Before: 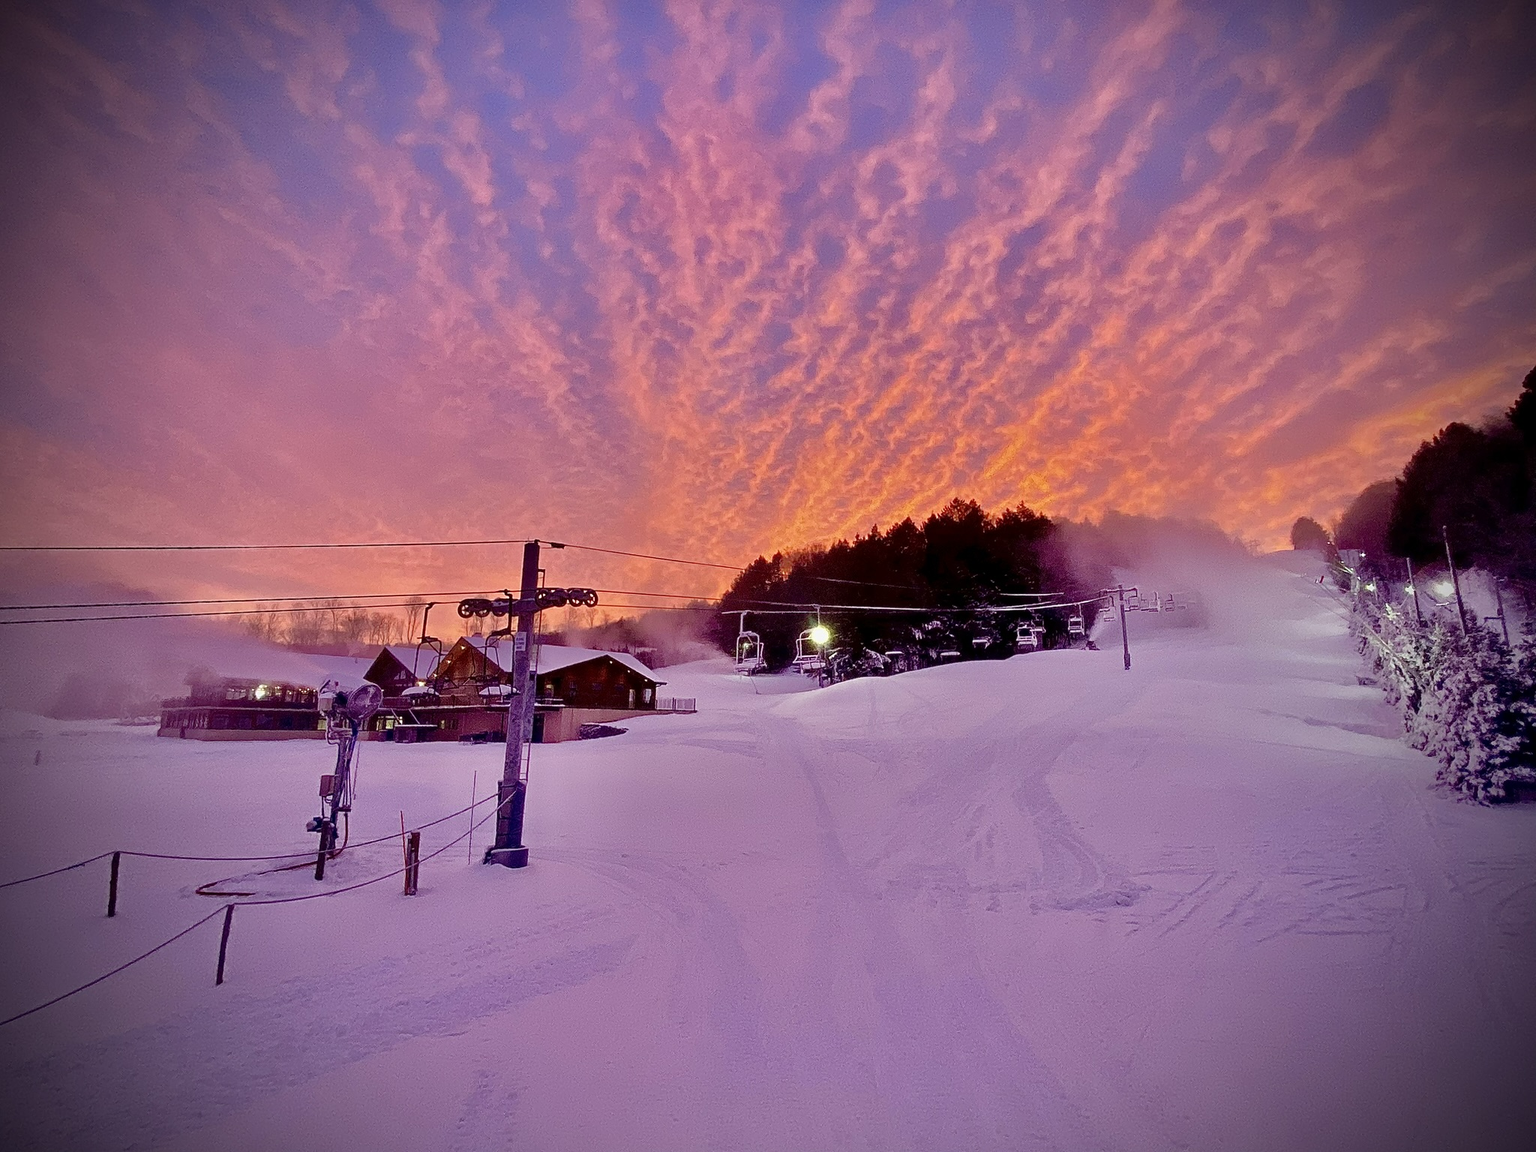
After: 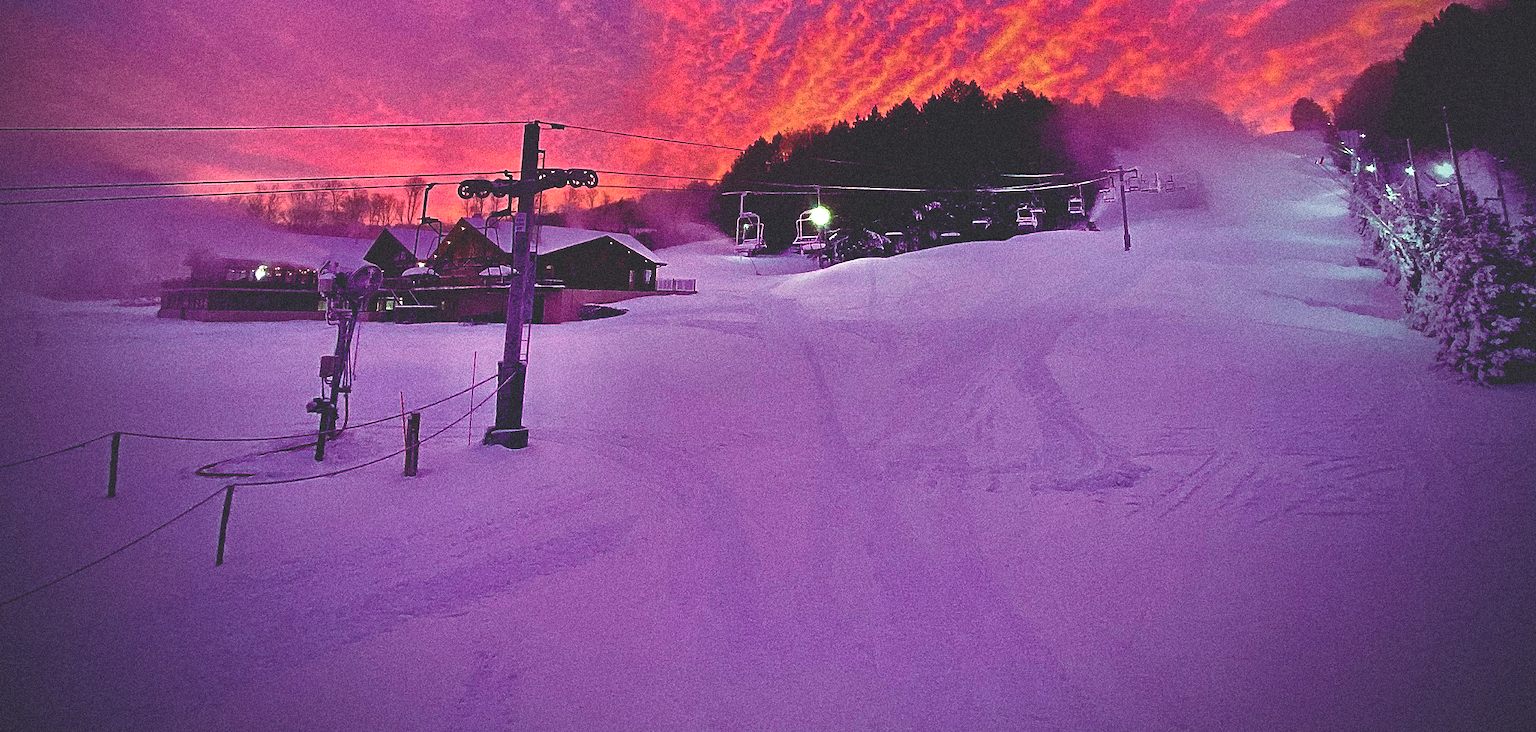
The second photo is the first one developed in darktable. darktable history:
grain: coarseness 14.49 ISO, strength 48.04%, mid-tones bias 35%
color balance rgb: linear chroma grading › global chroma 9%, perceptual saturation grading › global saturation 36%, perceptual saturation grading › shadows 35%, perceptual brilliance grading › global brilliance 15%, perceptual brilliance grading › shadows -35%, global vibrance 15%
rgb curve: curves: ch0 [(0, 0.186) (0.314, 0.284) (0.576, 0.466) (0.805, 0.691) (0.936, 0.886)]; ch1 [(0, 0.186) (0.314, 0.284) (0.581, 0.534) (0.771, 0.746) (0.936, 0.958)]; ch2 [(0, 0.216) (0.275, 0.39) (1, 1)], mode RGB, independent channels, compensate middle gray true, preserve colors none
crop and rotate: top 36.435%
vignetting: fall-off start 100%, fall-off radius 71%, brightness -0.434, saturation -0.2, width/height ratio 1.178, dithering 8-bit output, unbound false
color contrast: blue-yellow contrast 0.7
exposure: exposure -0.048 EV, compensate highlight preservation false
tone equalizer: on, module defaults
